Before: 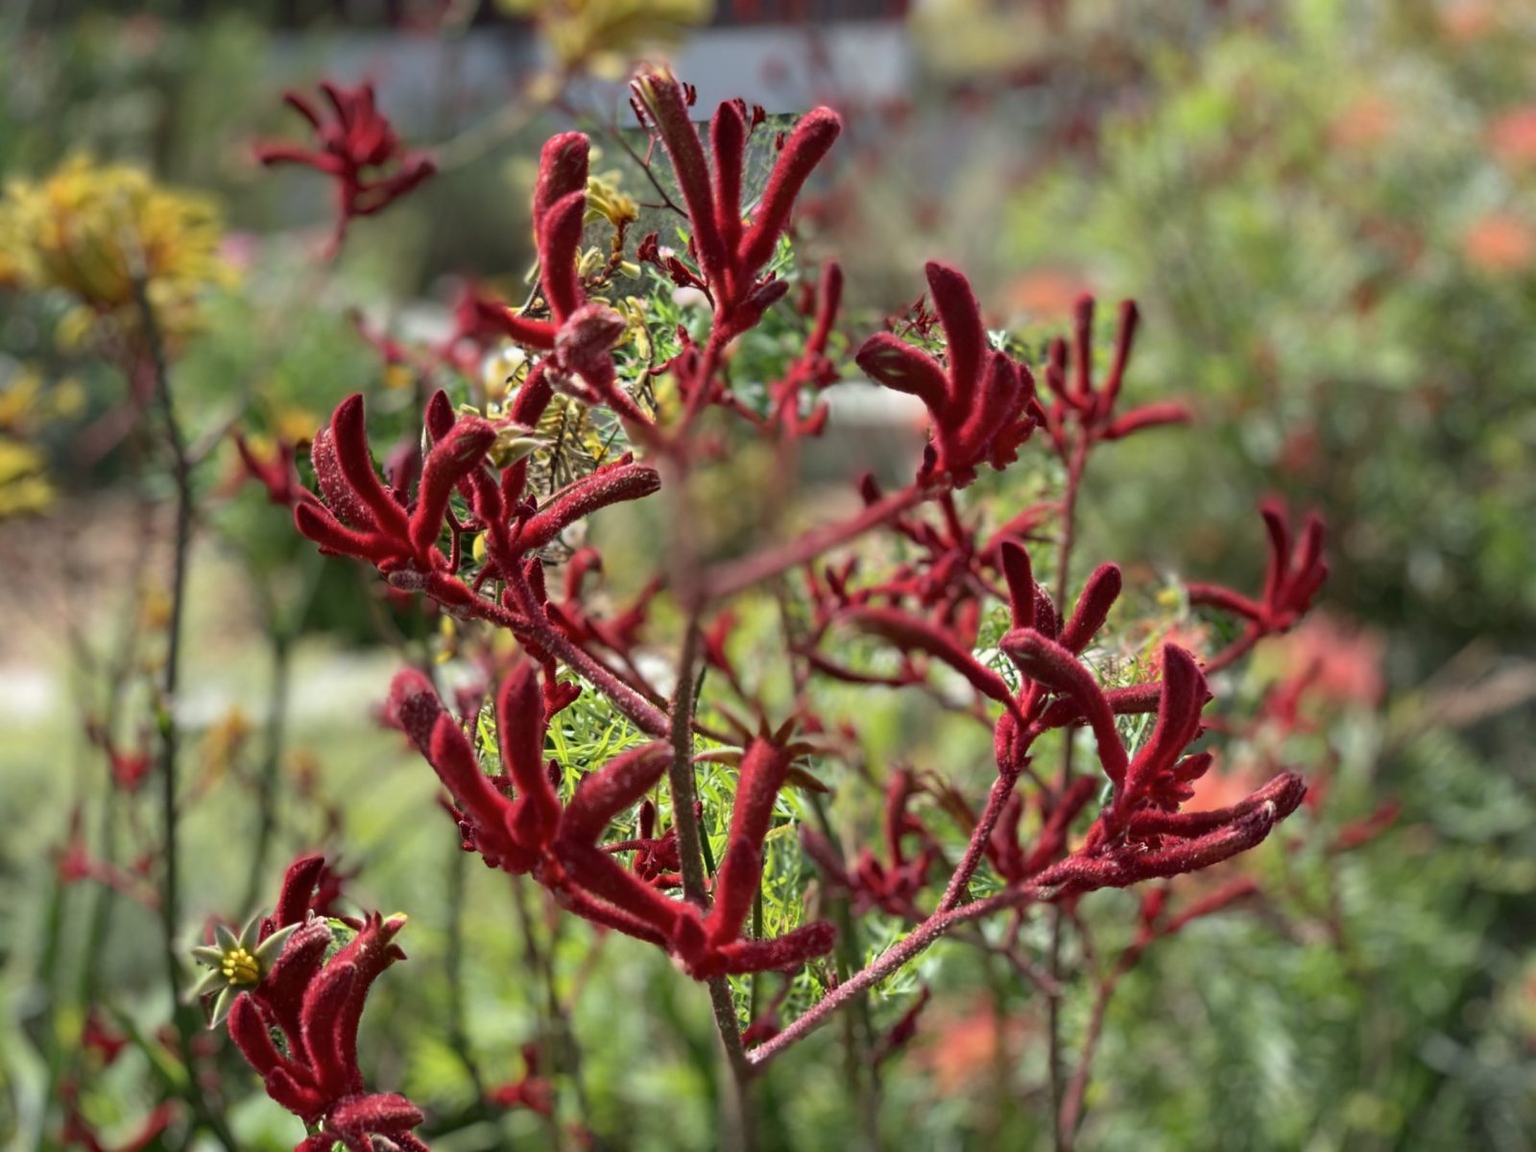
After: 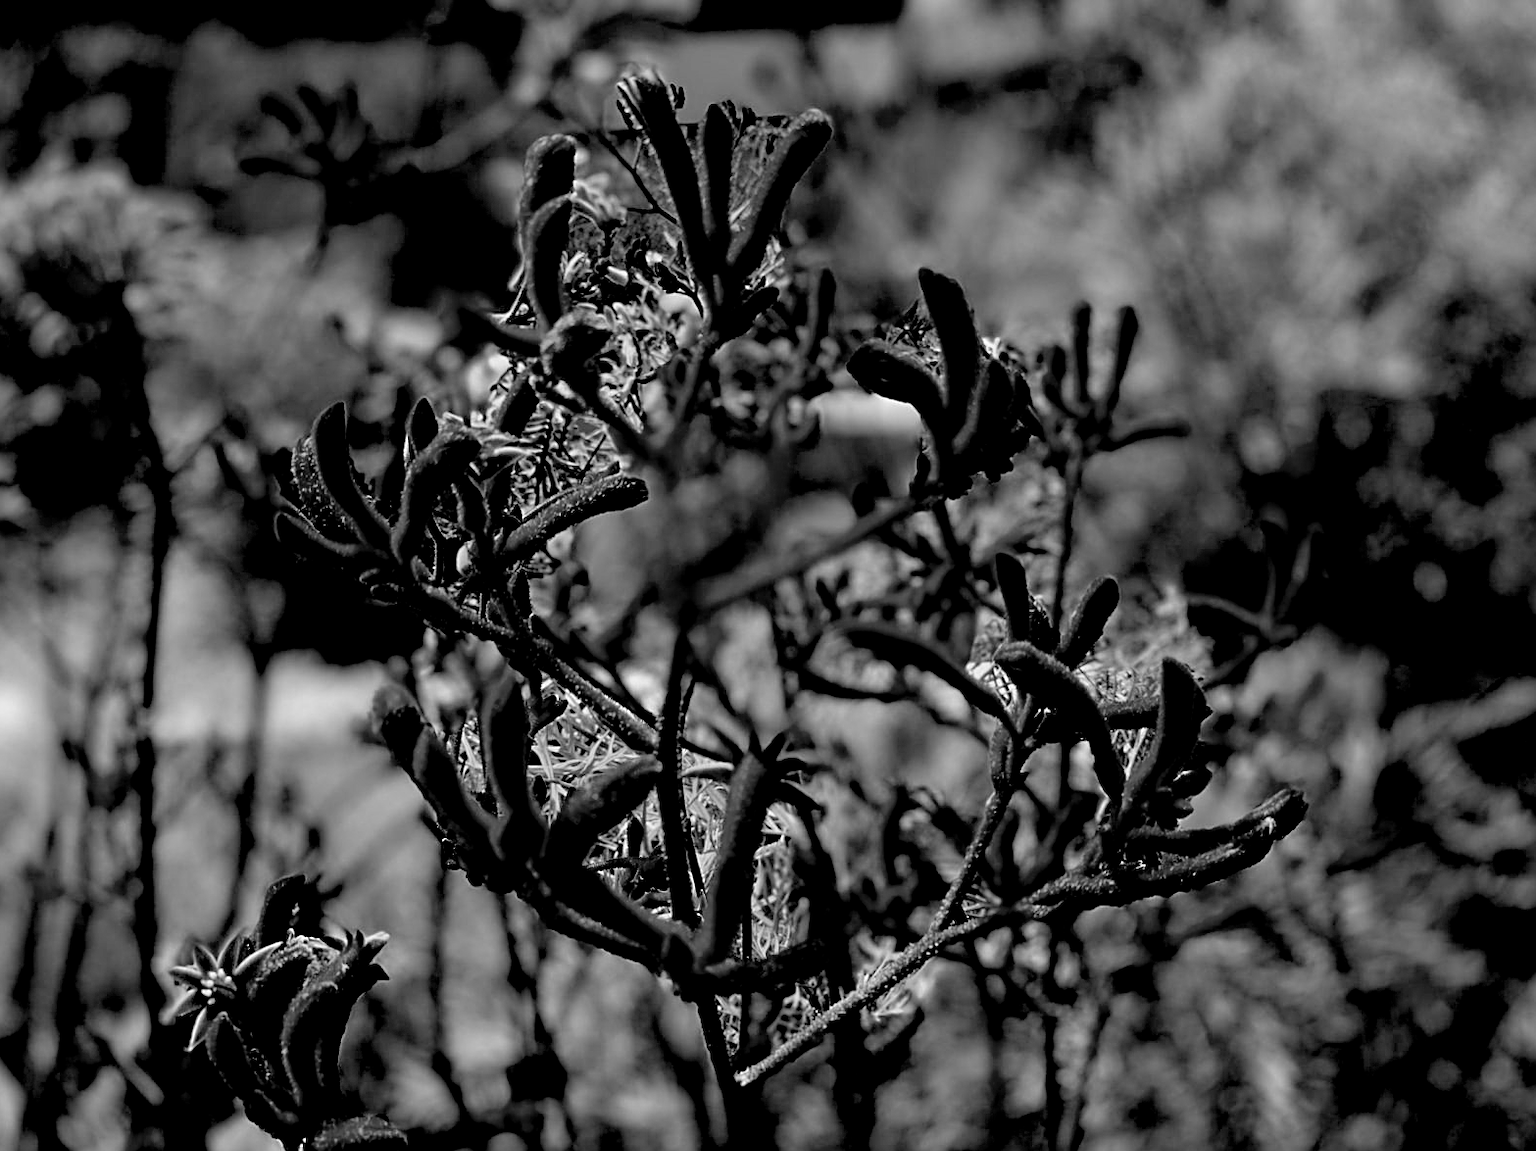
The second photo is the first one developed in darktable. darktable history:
exposure: black level correction 0.1, exposure -0.092 EV, compensate highlight preservation false
sharpen: on, module defaults
color balance rgb: perceptual saturation grading › global saturation 10%, global vibrance 10%
monochrome: a -4.13, b 5.16, size 1
crop: left 1.743%, right 0.268%, bottom 2.011%
